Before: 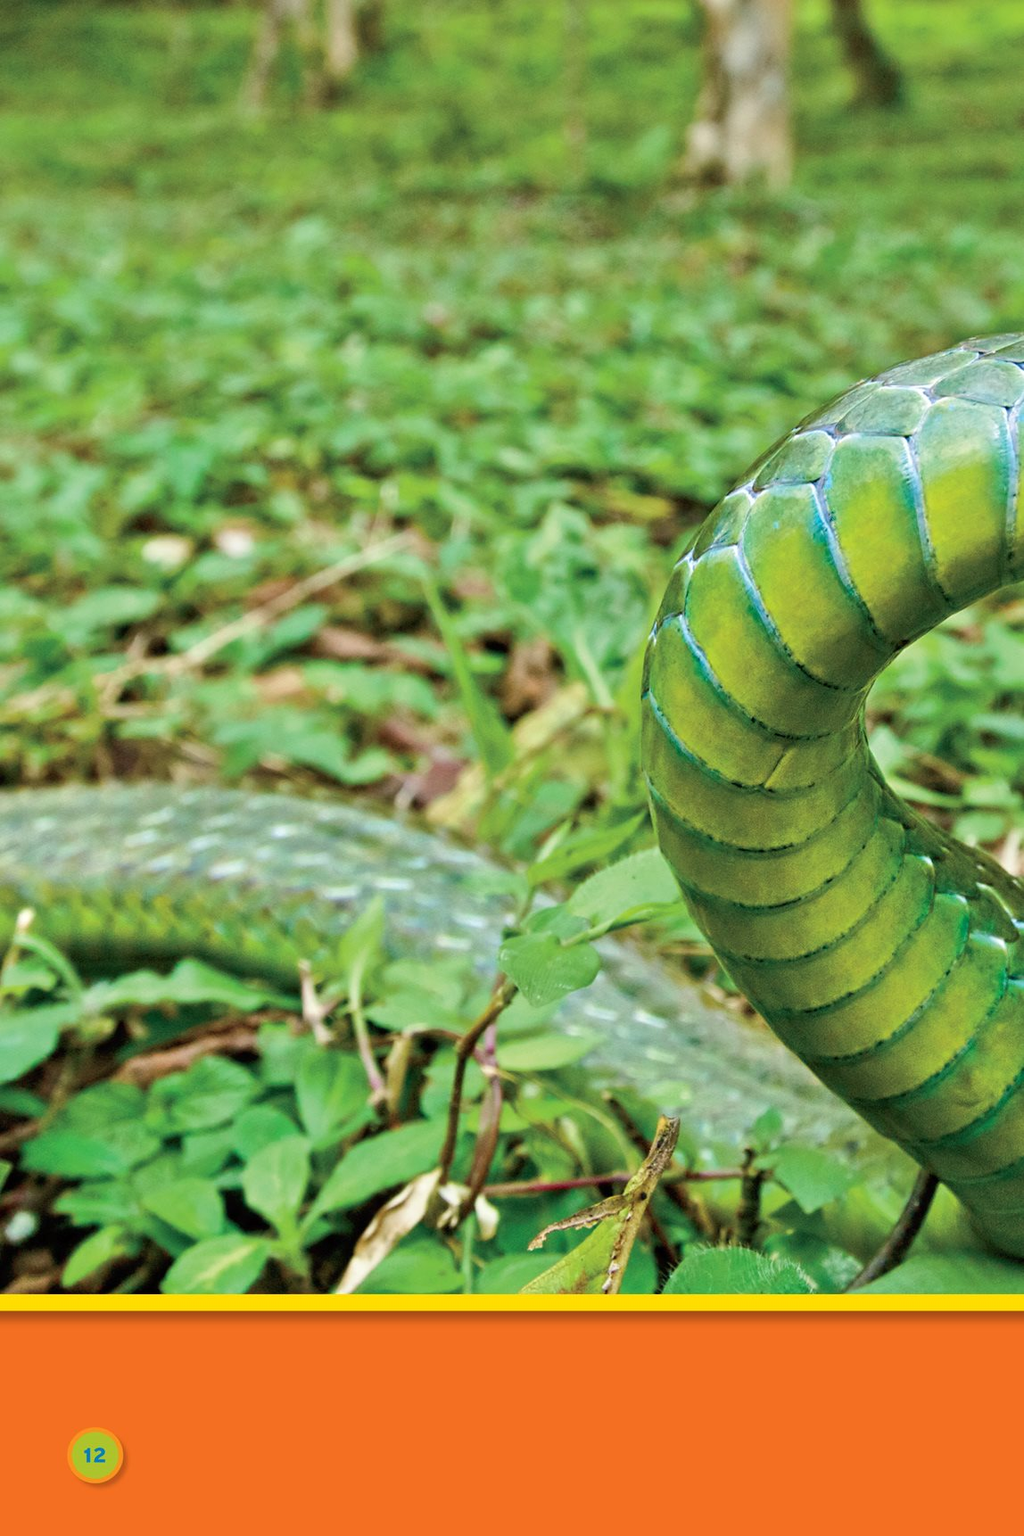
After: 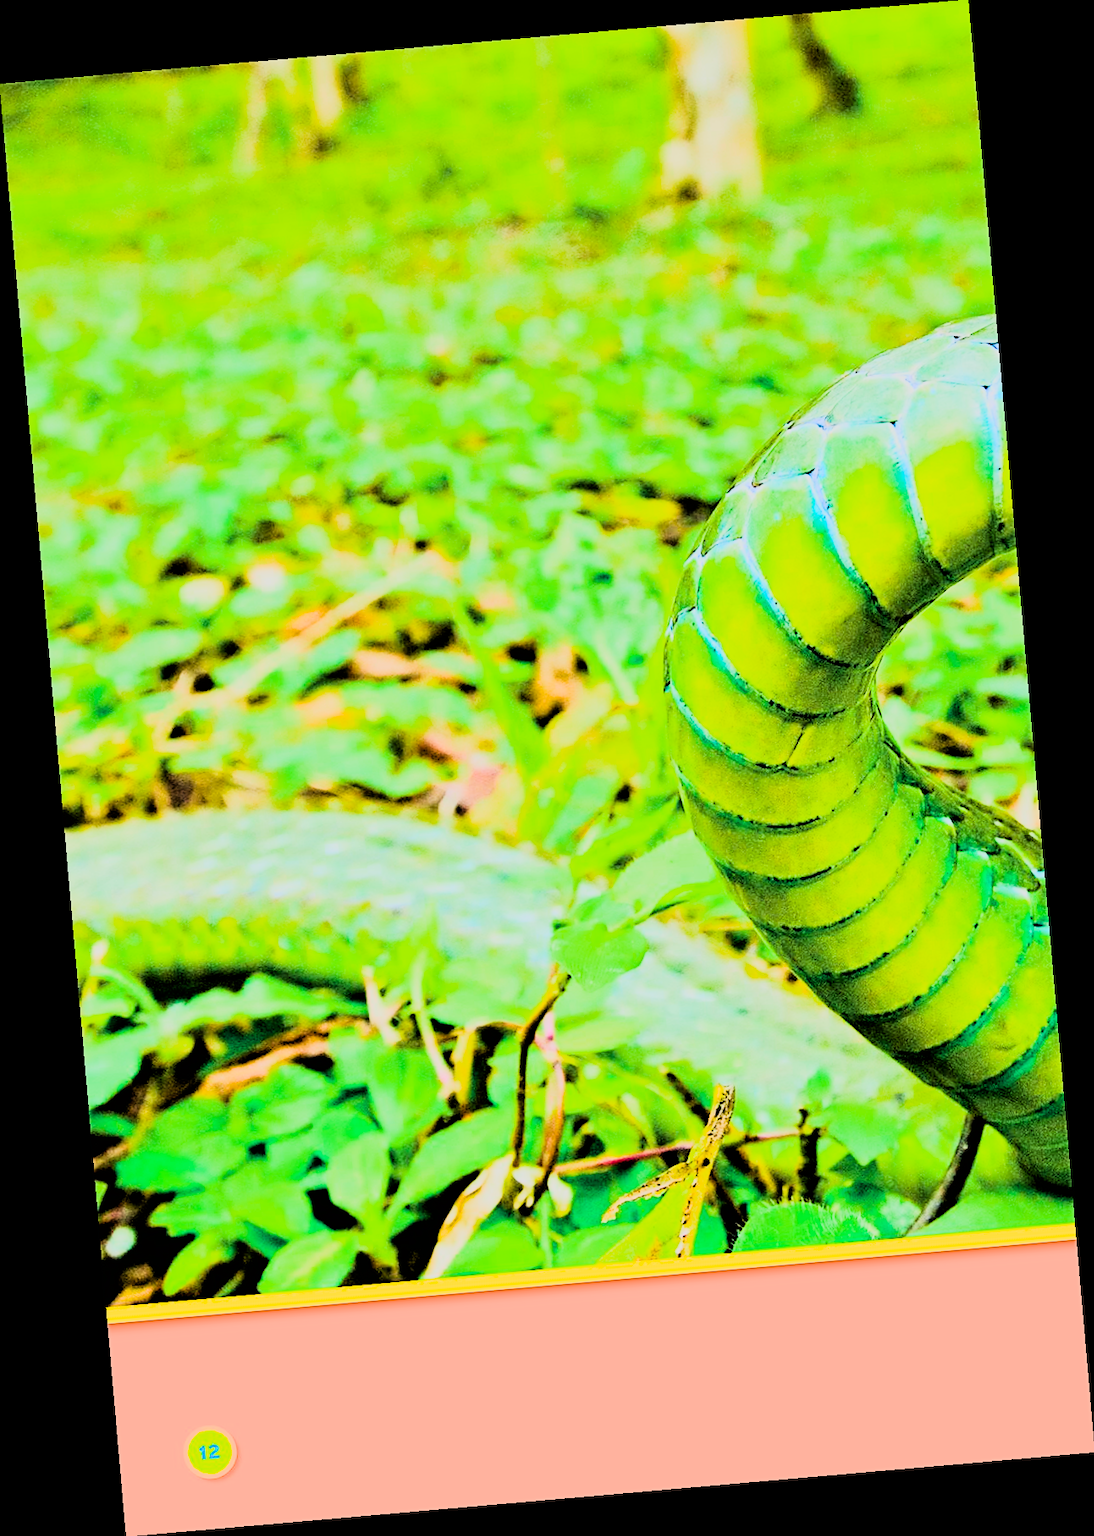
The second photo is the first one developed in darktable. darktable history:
rgb curve: curves: ch0 [(0, 0) (0.21, 0.15) (0.24, 0.21) (0.5, 0.75) (0.75, 0.96) (0.89, 0.99) (1, 1)]; ch1 [(0, 0.02) (0.21, 0.13) (0.25, 0.2) (0.5, 0.67) (0.75, 0.9) (0.89, 0.97) (1, 1)]; ch2 [(0, 0.02) (0.21, 0.13) (0.25, 0.2) (0.5, 0.67) (0.75, 0.9) (0.89, 0.97) (1, 1)], compensate middle gray true
filmic rgb: black relative exposure -5 EV, hardness 2.88, contrast 1.2, highlights saturation mix -30%
exposure: exposure 0.4 EV, compensate highlight preservation false
sharpen: on, module defaults
white balance: emerald 1
color balance rgb: linear chroma grading › global chroma 15%, perceptual saturation grading › global saturation 30%
rotate and perspective: rotation -4.98°, automatic cropping off
